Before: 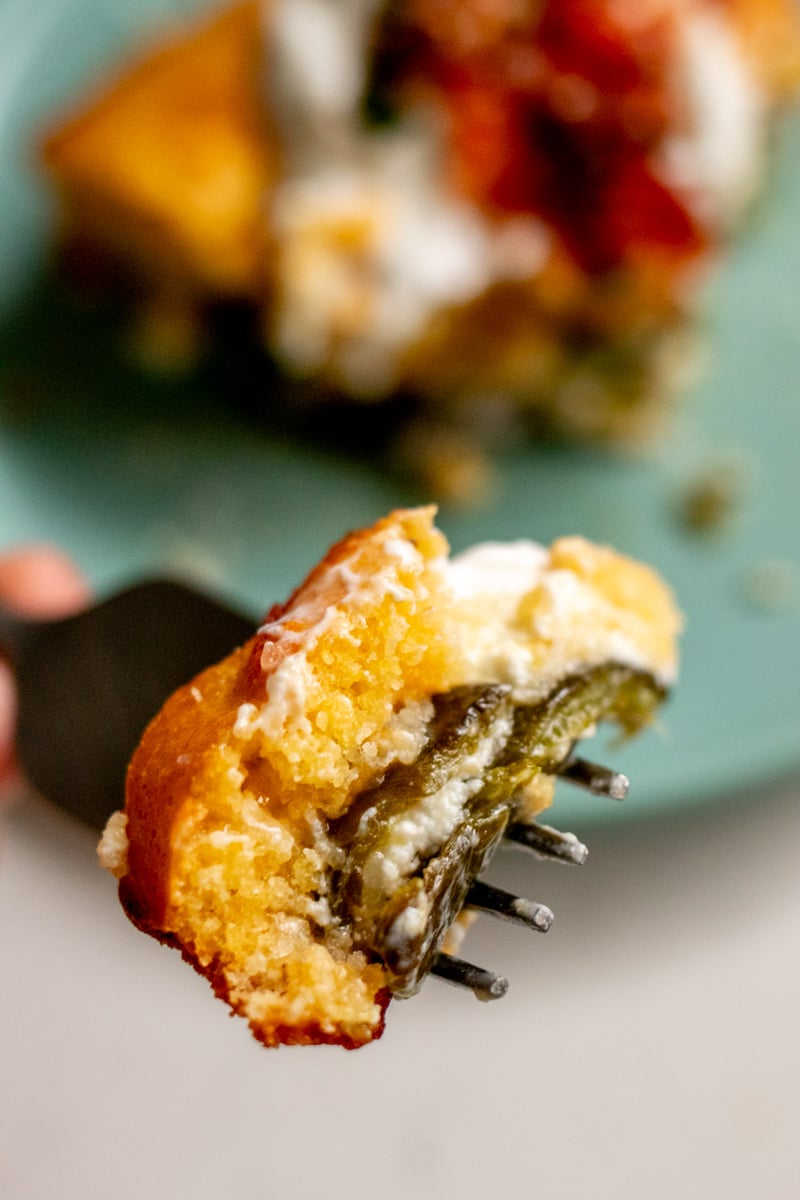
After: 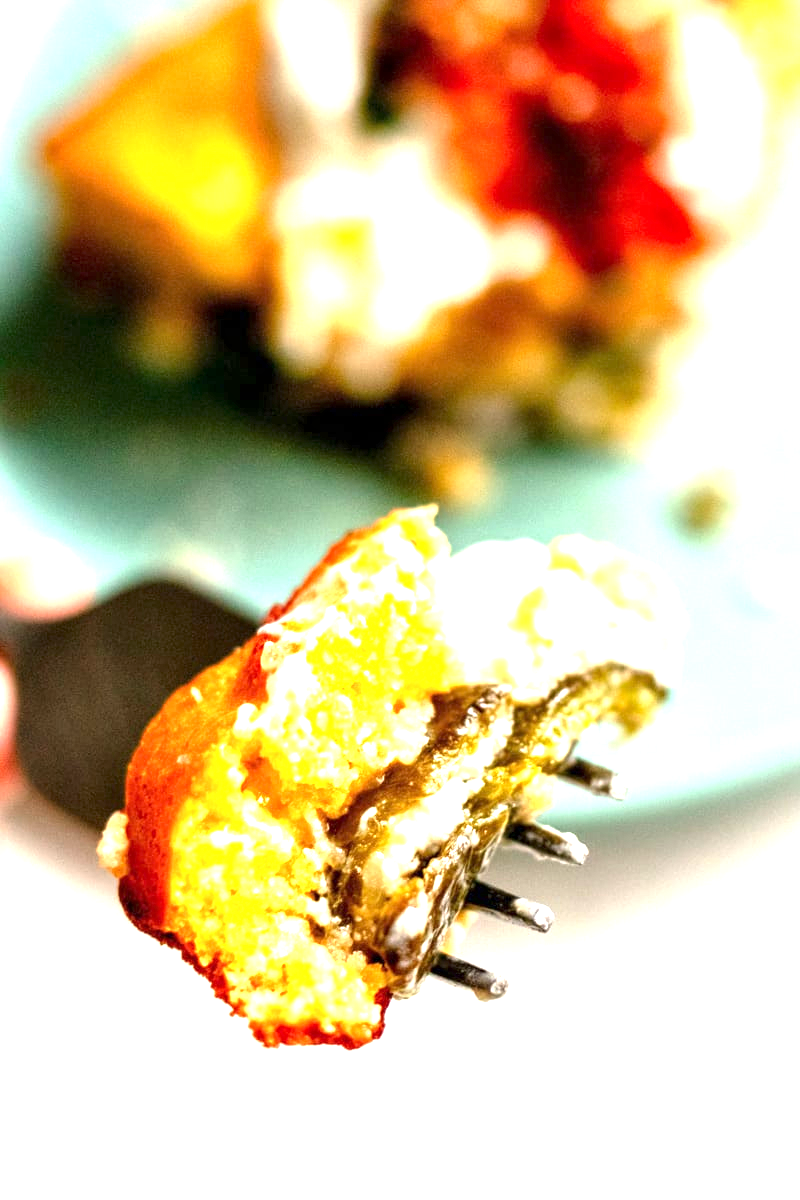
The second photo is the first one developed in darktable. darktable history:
local contrast: highlights 100%, shadows 100%, detail 120%, midtone range 0.2
exposure: black level correction 0, exposure 1.9 EV, compensate highlight preservation false
